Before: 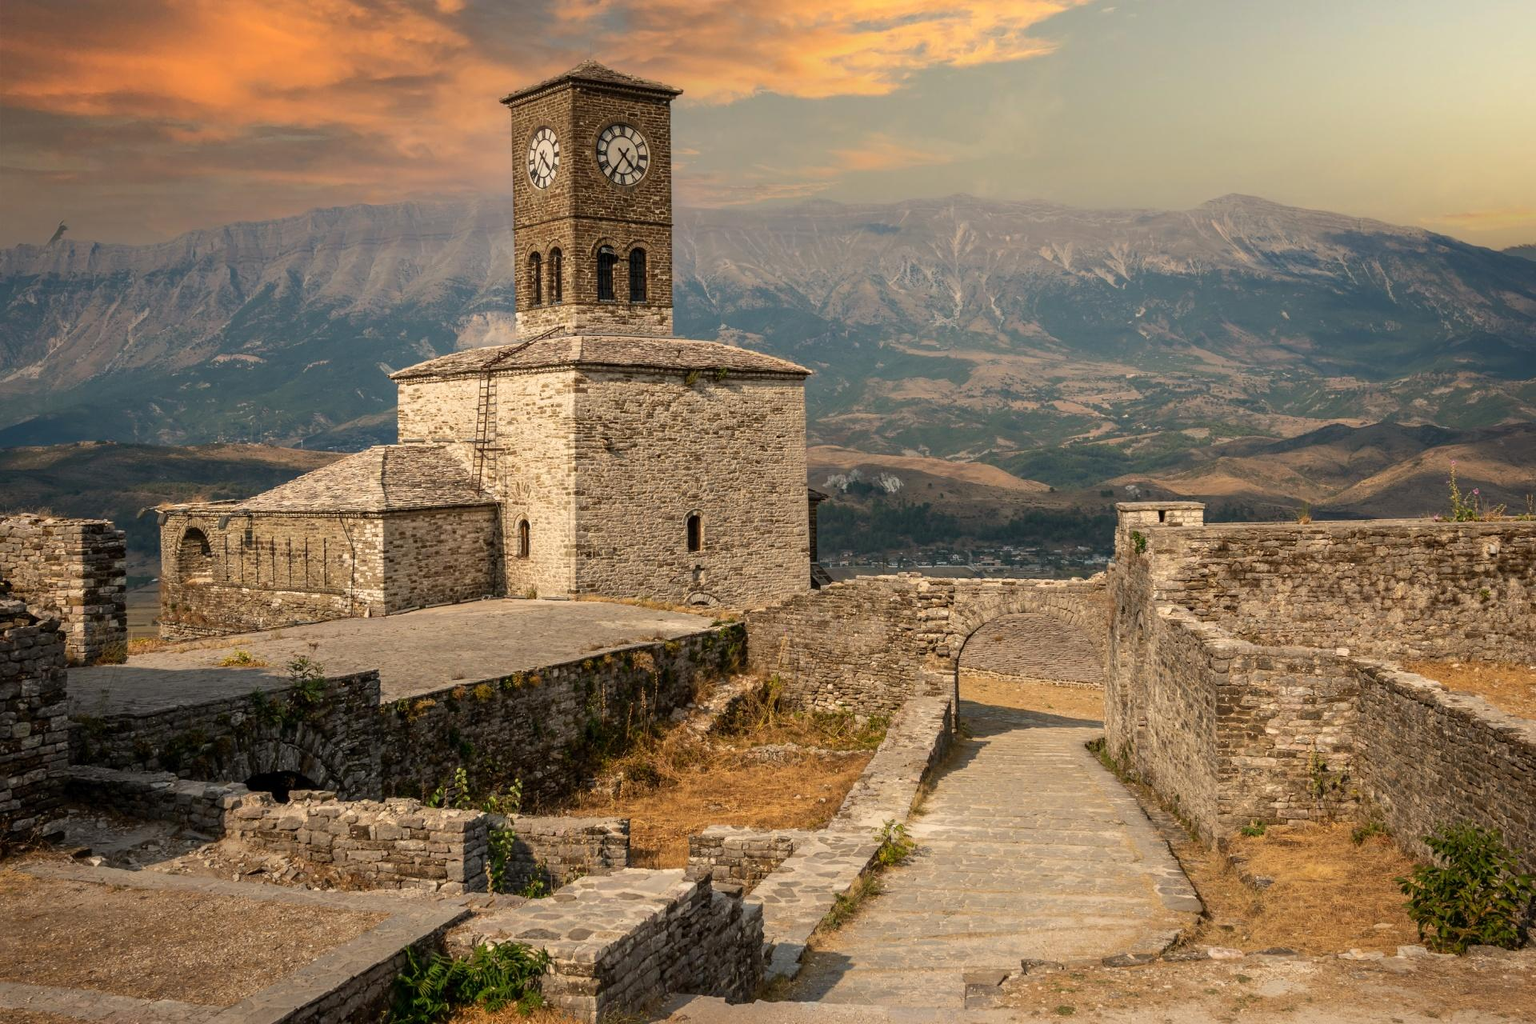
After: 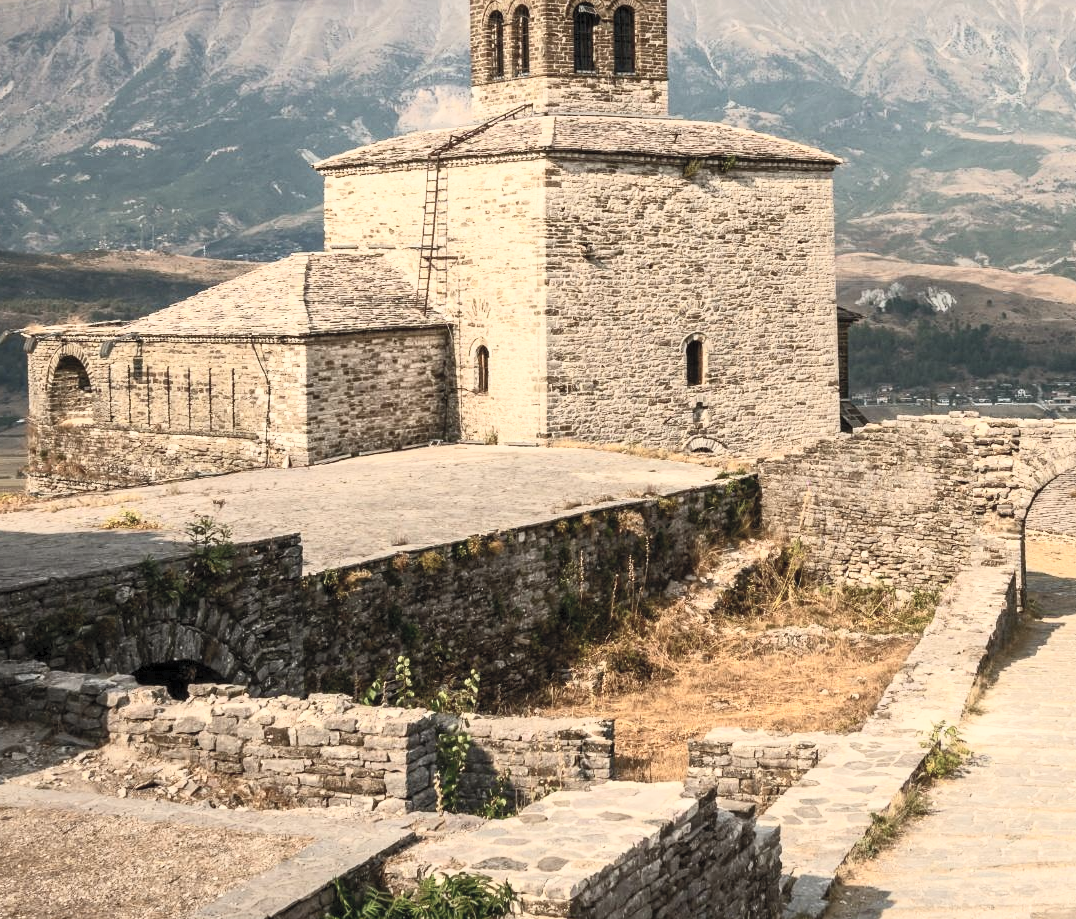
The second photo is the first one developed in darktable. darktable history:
crop: left 9.06%, top 23.823%, right 34.849%, bottom 4.339%
contrast brightness saturation: contrast 0.437, brightness 0.551, saturation -0.206
